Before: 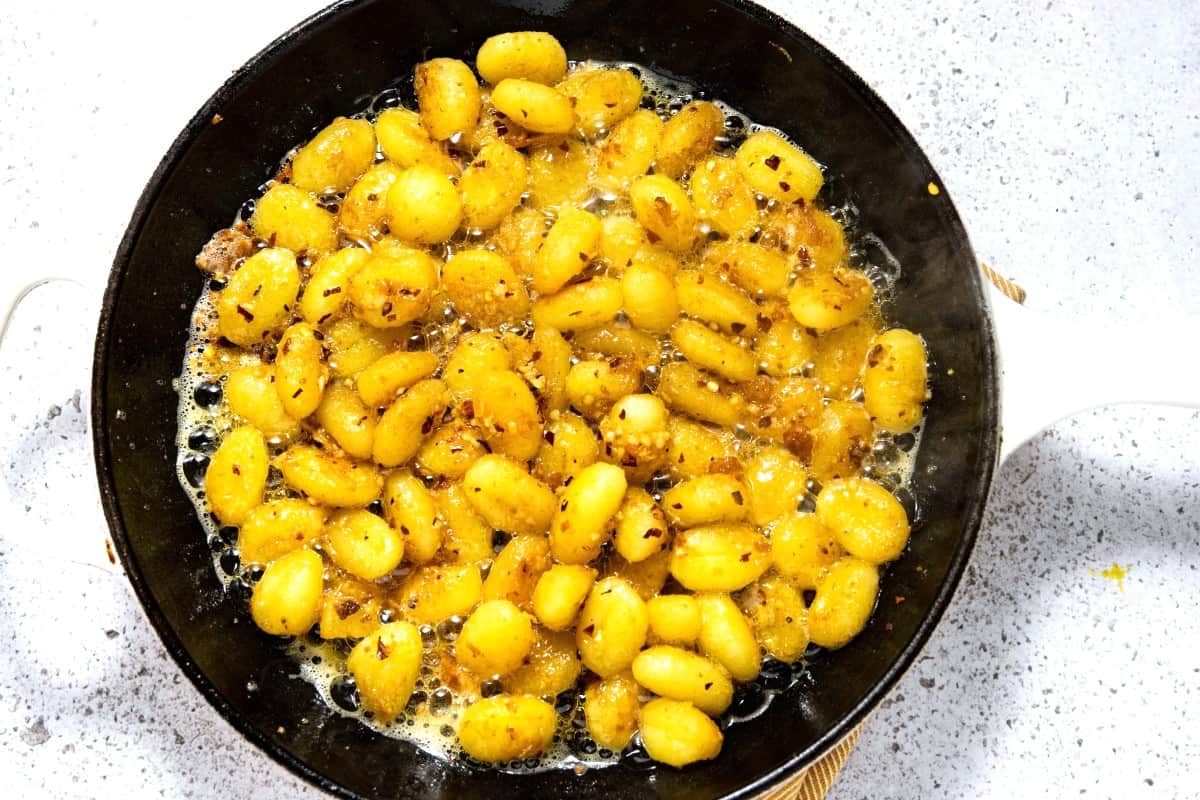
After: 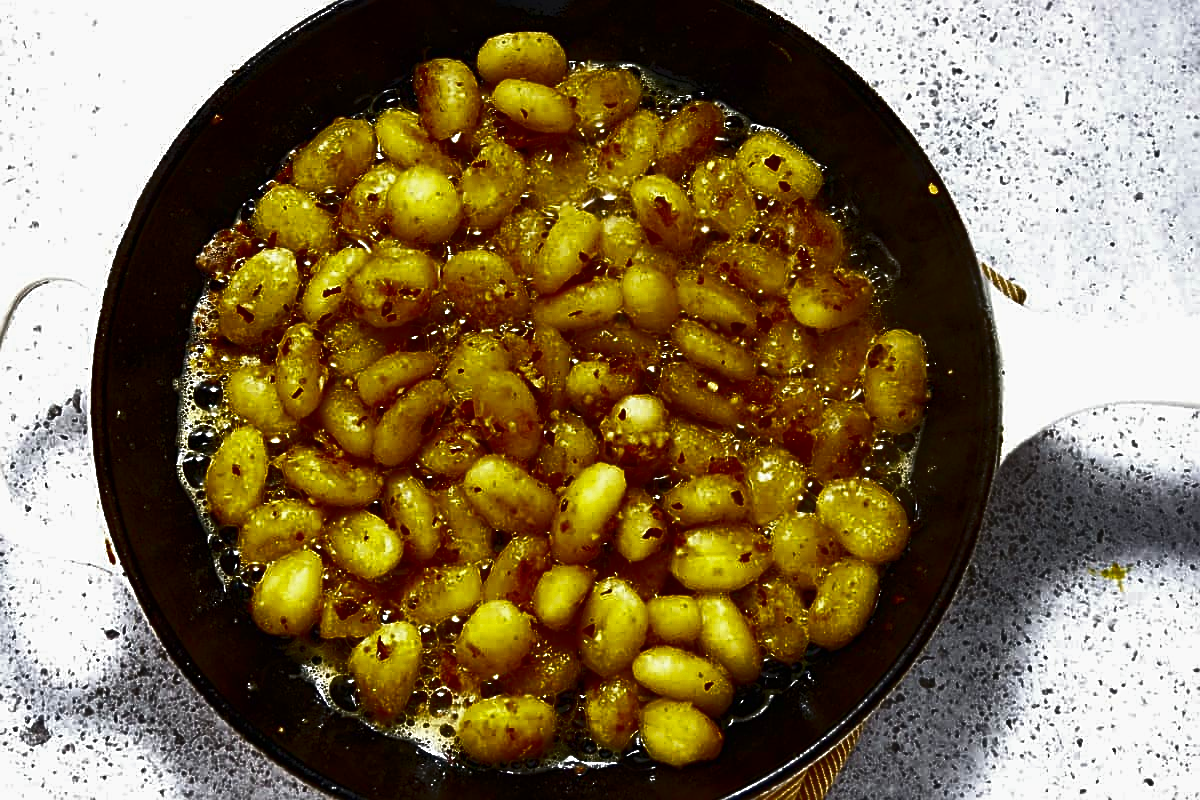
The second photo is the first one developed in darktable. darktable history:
tone curve: curves: ch0 [(0, 0) (0.765, 0.349) (1, 1)], color space Lab, independent channels, preserve colors none
sharpen: on, module defaults
contrast brightness saturation: contrast -0.013, brightness -0.015, saturation 0.045
